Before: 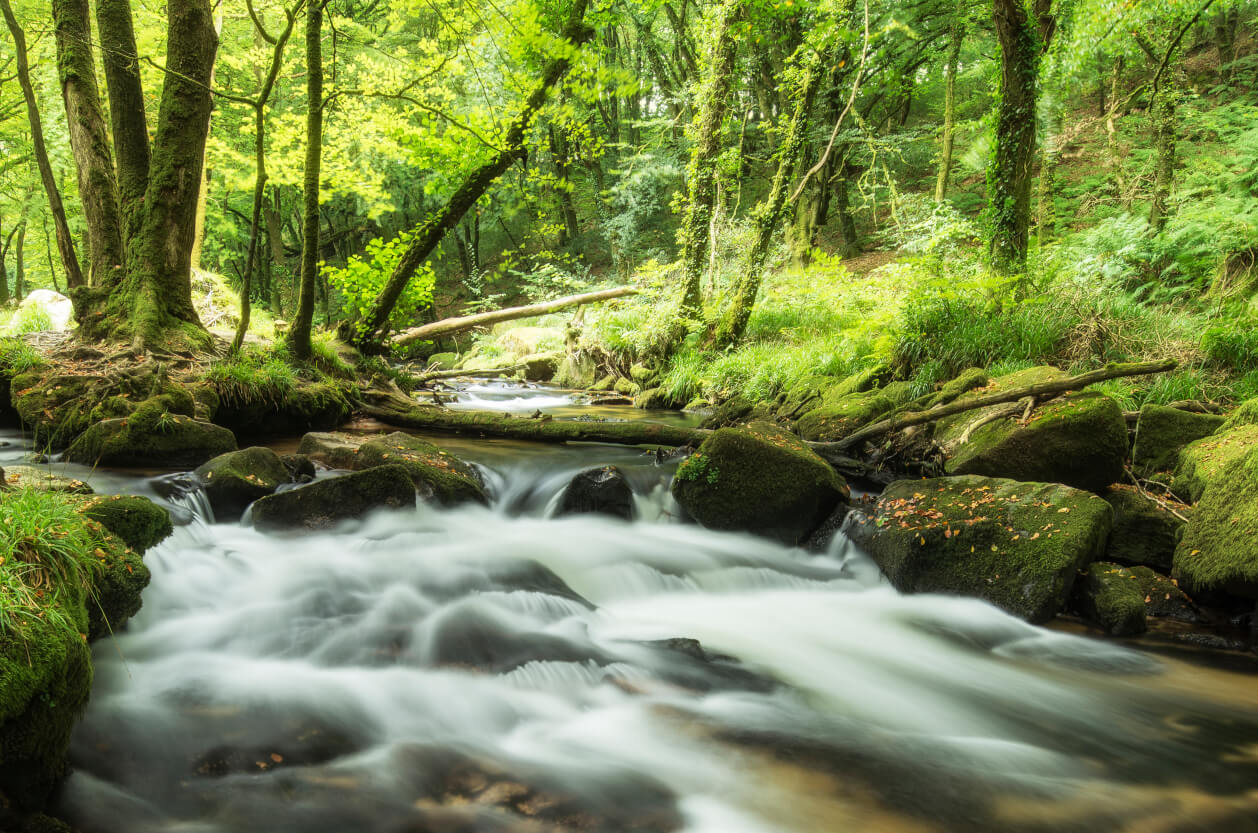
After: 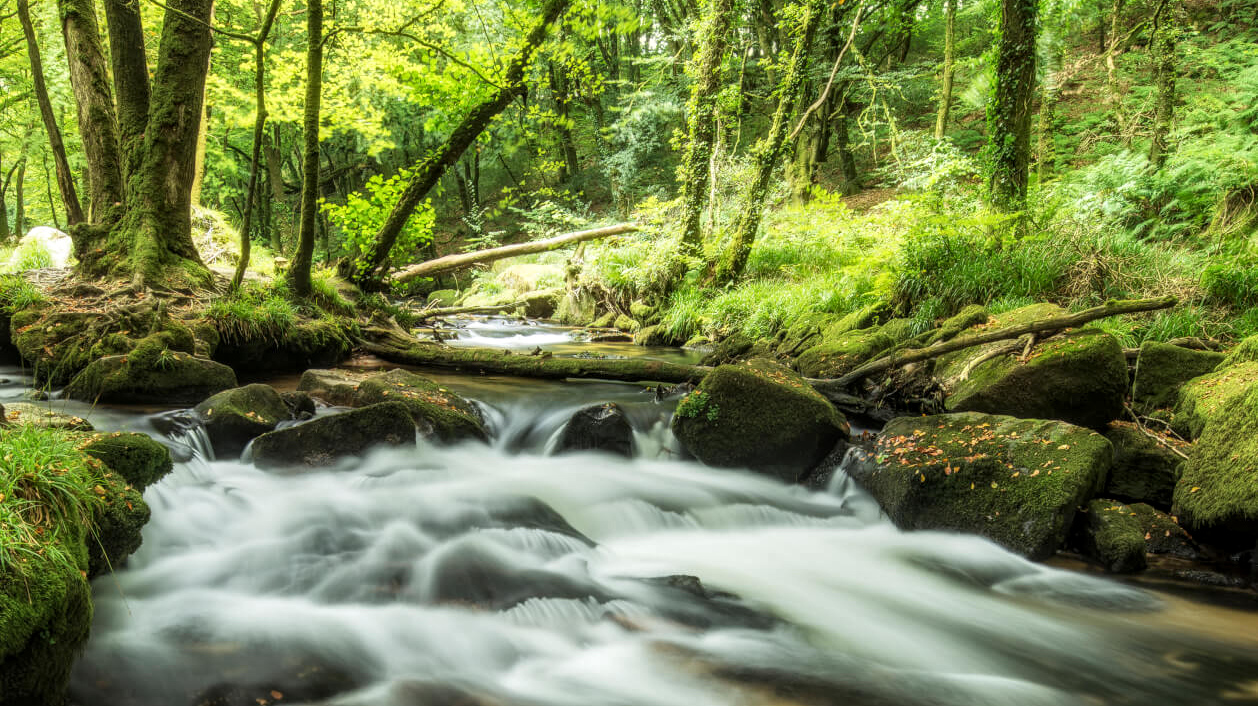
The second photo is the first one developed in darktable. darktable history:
crop: top 7.57%, bottom 7.608%
local contrast: on, module defaults
